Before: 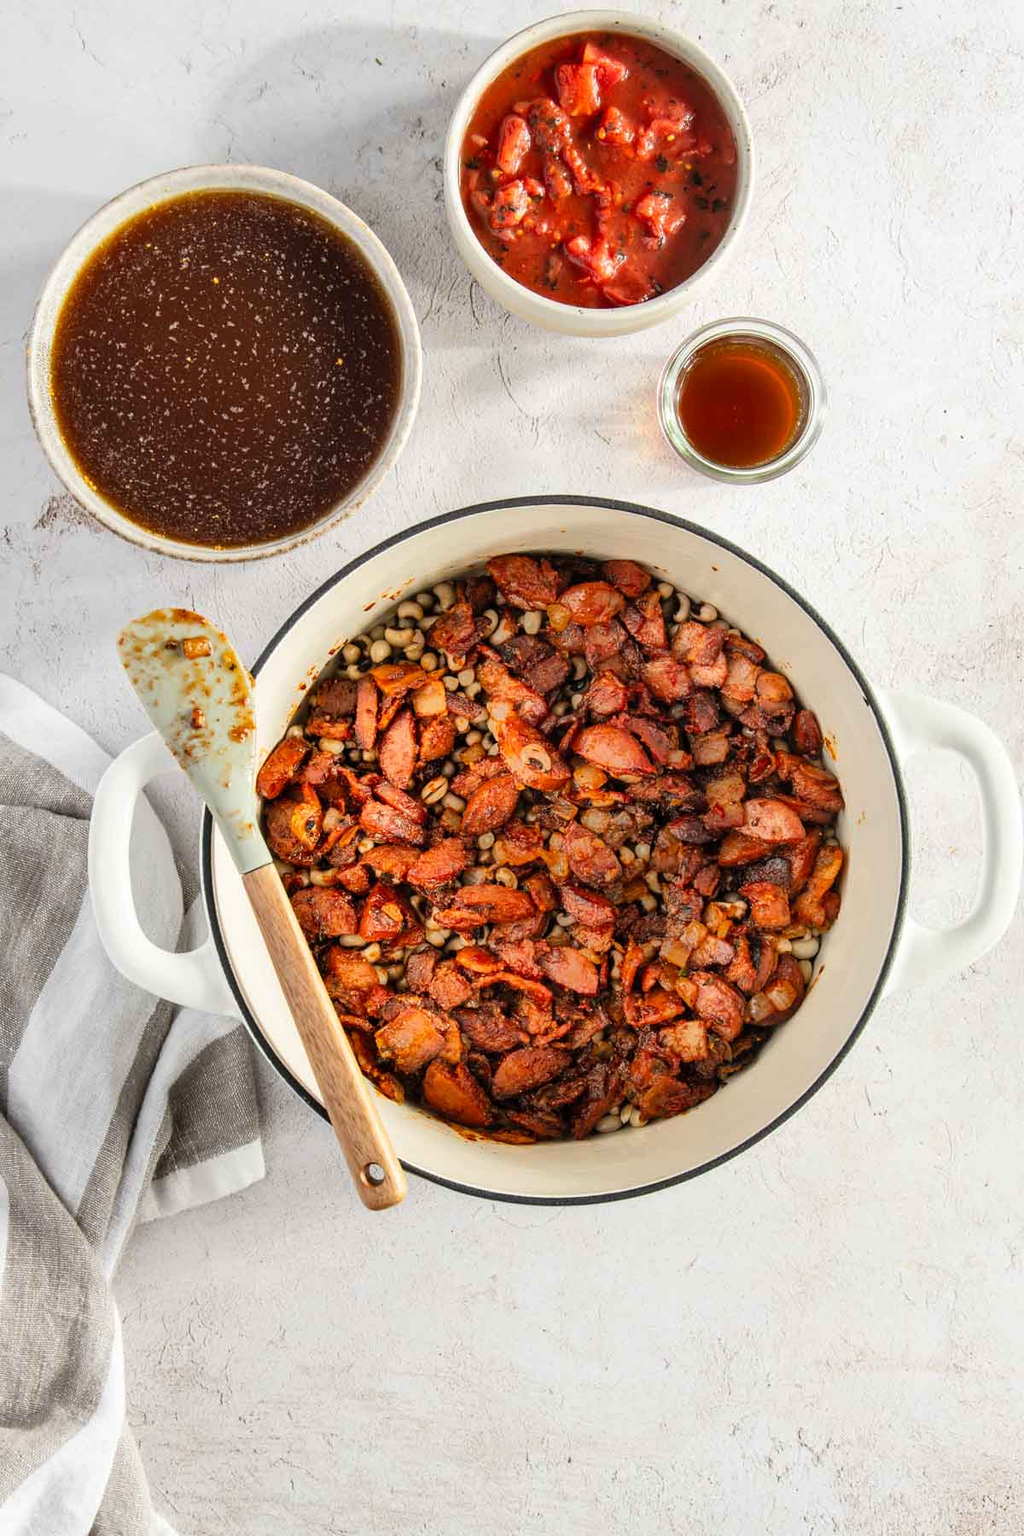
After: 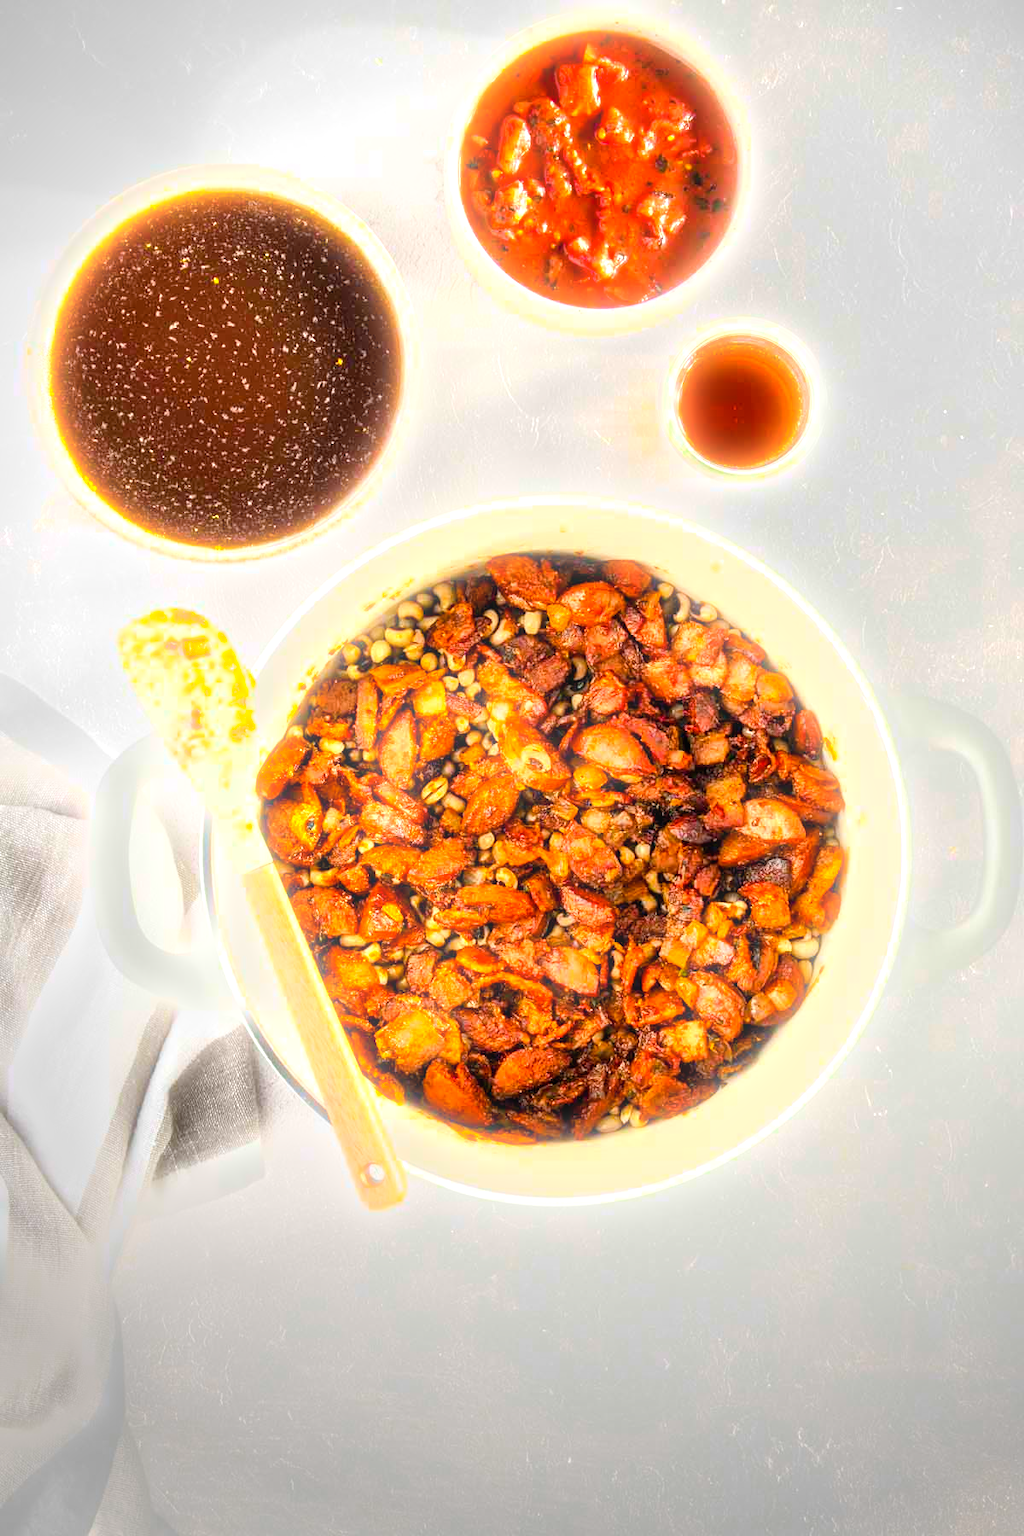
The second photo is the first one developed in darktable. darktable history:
bloom: size 5%, threshold 95%, strength 15%
vignetting: fall-off start 73.57%, center (0.22, -0.235)
exposure: black level correction 0.001, exposure 1.116 EV, compensate highlight preservation false
local contrast: mode bilateral grid, contrast 100, coarseness 100, detail 91%, midtone range 0.2
color balance rgb: perceptual saturation grading › global saturation 20%, global vibrance 20%
